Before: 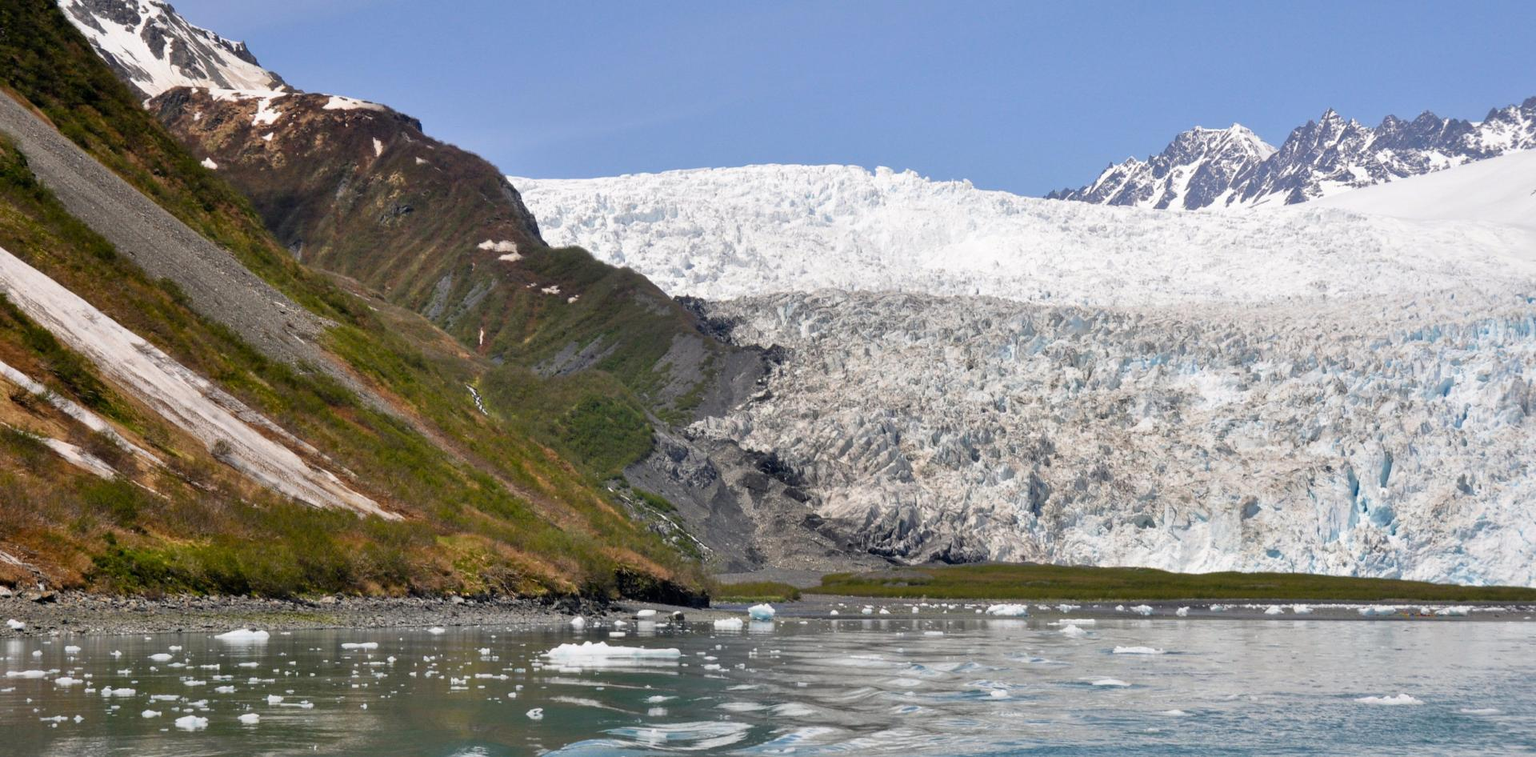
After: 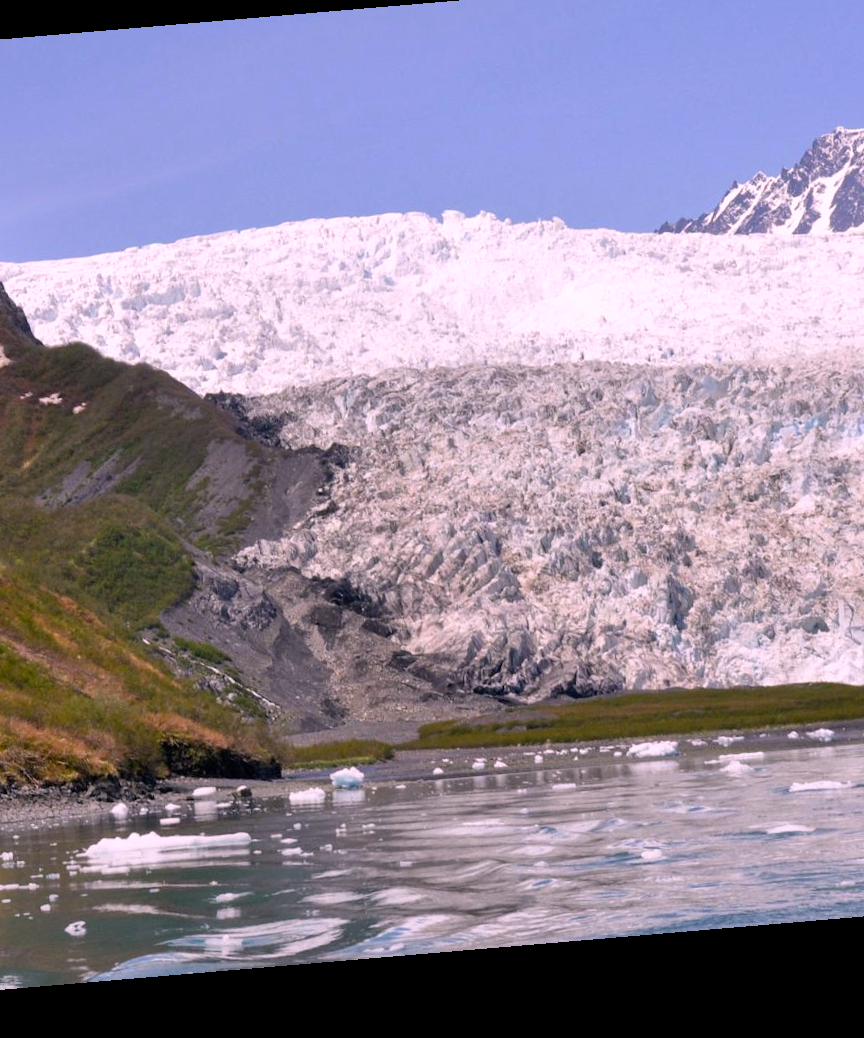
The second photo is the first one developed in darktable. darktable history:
rotate and perspective: rotation -4.86°, automatic cropping off
white balance: red 1.066, blue 1.119
color correction: highlights a* 3.84, highlights b* 5.07
crop: left 33.452%, top 6.025%, right 23.155%
